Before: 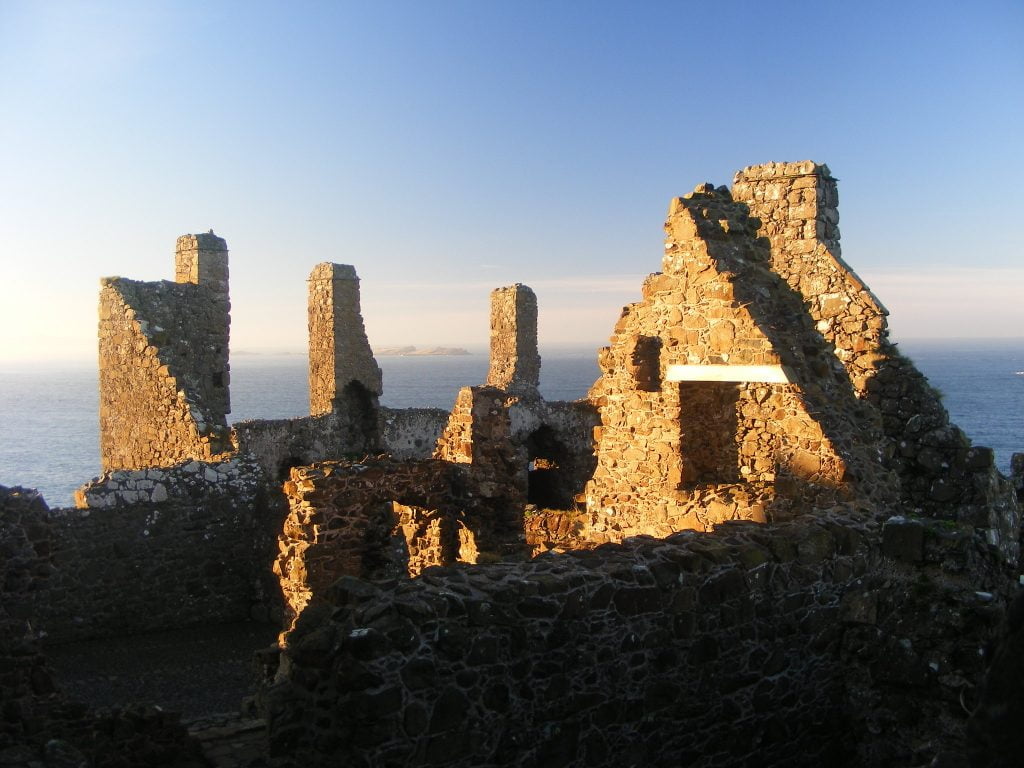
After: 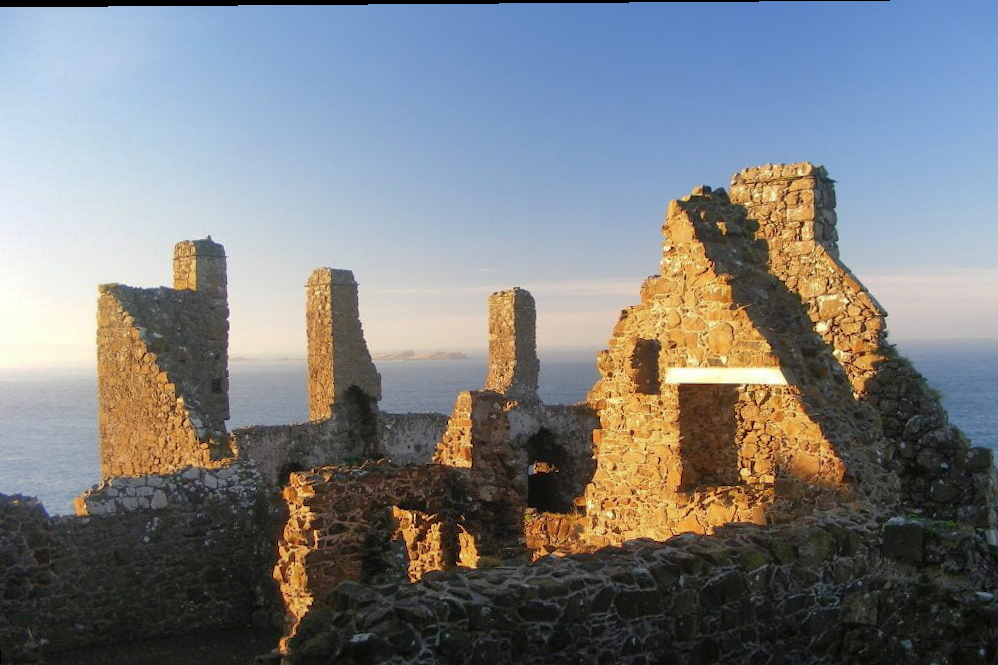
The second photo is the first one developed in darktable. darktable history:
shadows and highlights: on, module defaults
crop and rotate: angle 0.44°, left 0.435%, right 2.643%, bottom 14.223%
